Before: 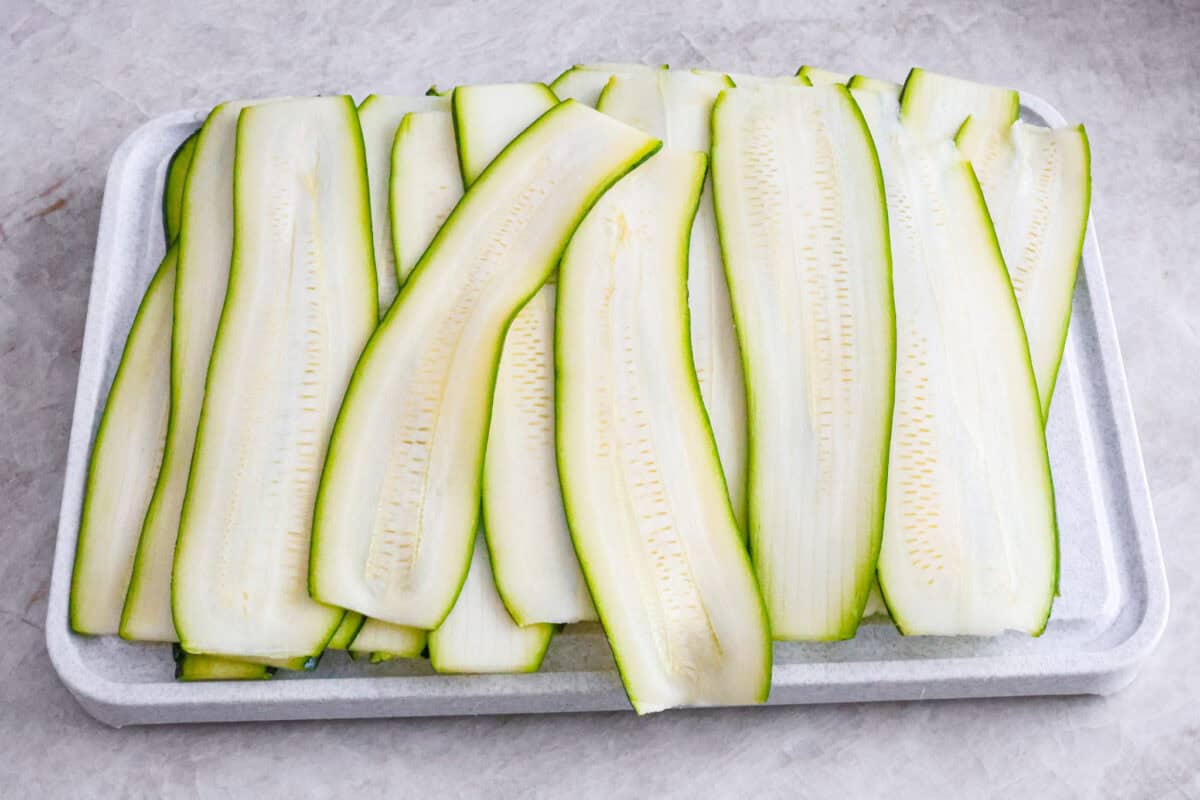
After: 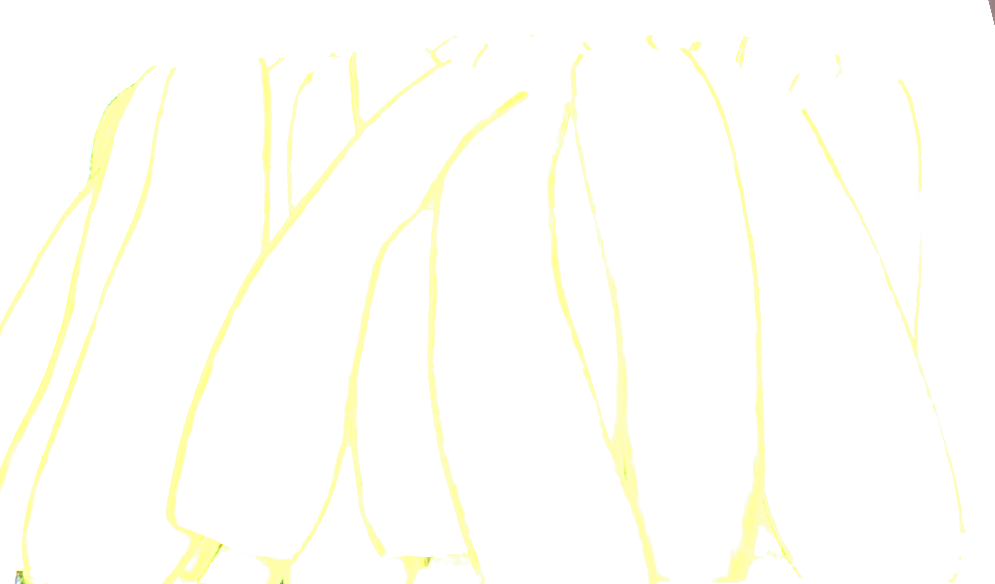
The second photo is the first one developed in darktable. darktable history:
crop: bottom 24.988%
split-toning: on, module defaults
rotate and perspective: rotation 0.72°, lens shift (vertical) -0.352, lens shift (horizontal) -0.051, crop left 0.152, crop right 0.859, crop top 0.019, crop bottom 0.964
velvia: strength 27%
local contrast: on, module defaults
exposure: black level correction 0, exposure 4 EV, compensate exposure bias true, compensate highlight preservation false
contrast brightness saturation: brightness 0.15
